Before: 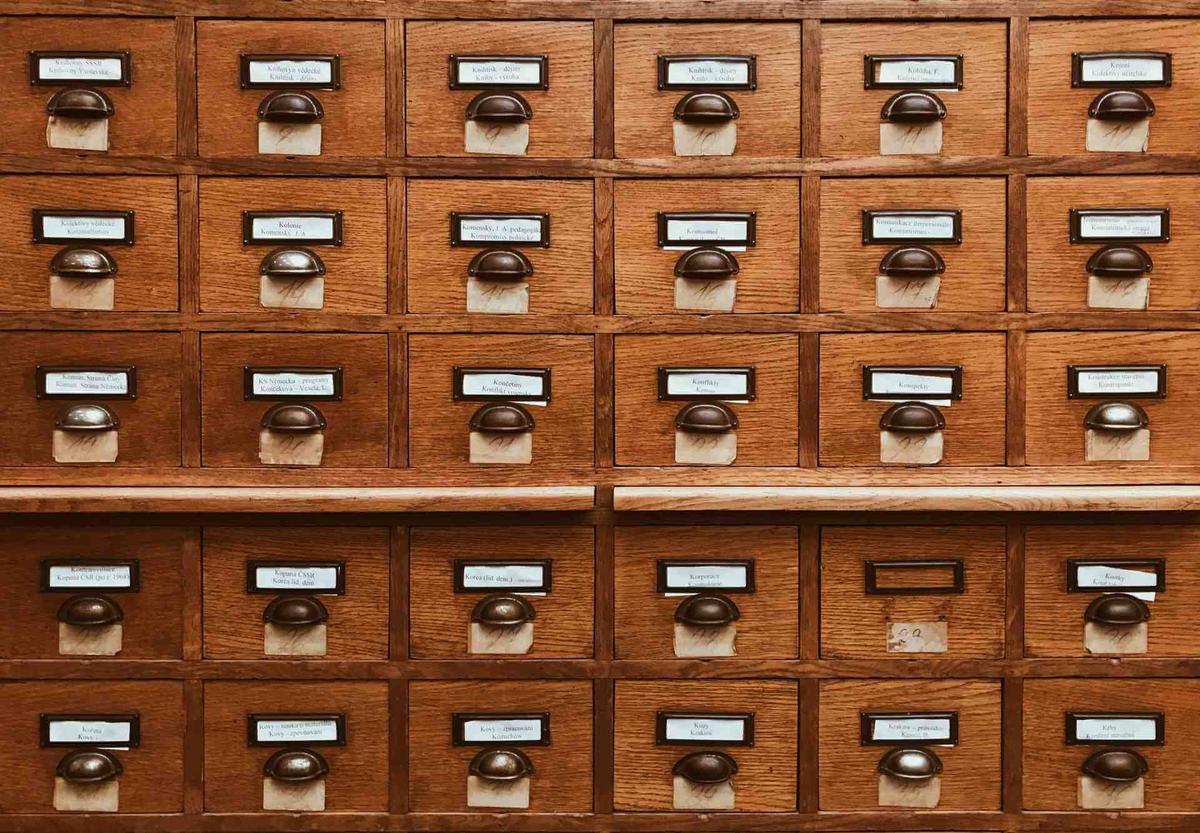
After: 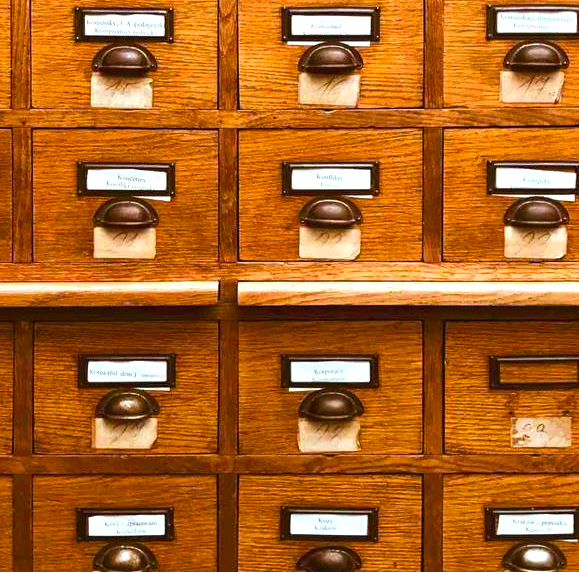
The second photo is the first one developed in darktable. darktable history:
color balance rgb: perceptual saturation grading › global saturation 30%, global vibrance 20%
exposure: exposure 0.669 EV, compensate highlight preservation false
crop: left 31.379%, top 24.658%, right 20.326%, bottom 6.628%
